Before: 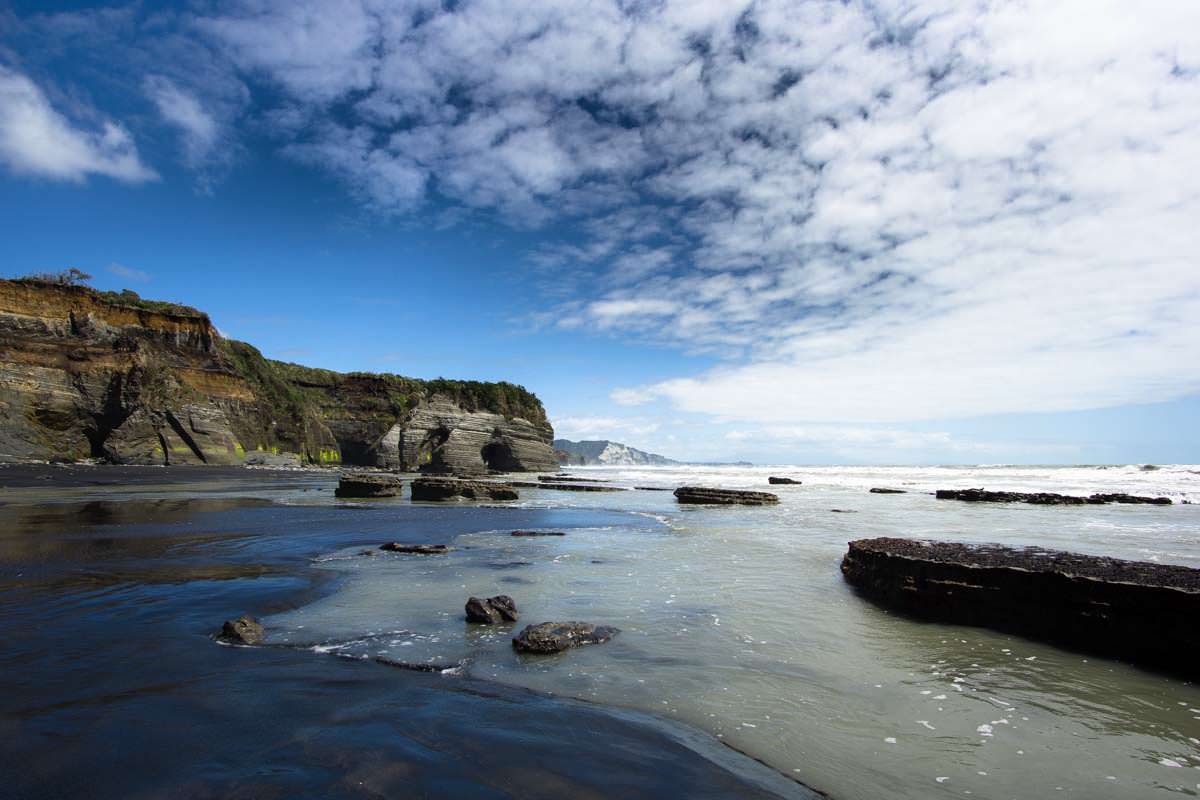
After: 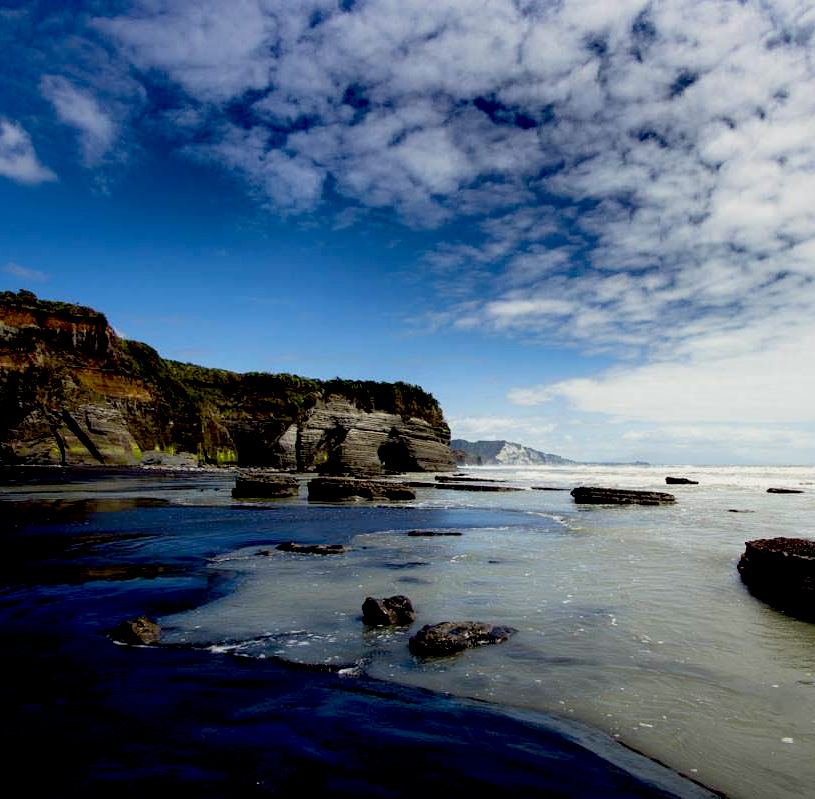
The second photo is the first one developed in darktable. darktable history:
color correction: highlights a* -1.02, highlights b* 4.57, shadows a* 3.51
crop and rotate: left 8.659%, right 23.346%
exposure: black level correction 0.044, exposure -0.228 EV, compensate highlight preservation false
